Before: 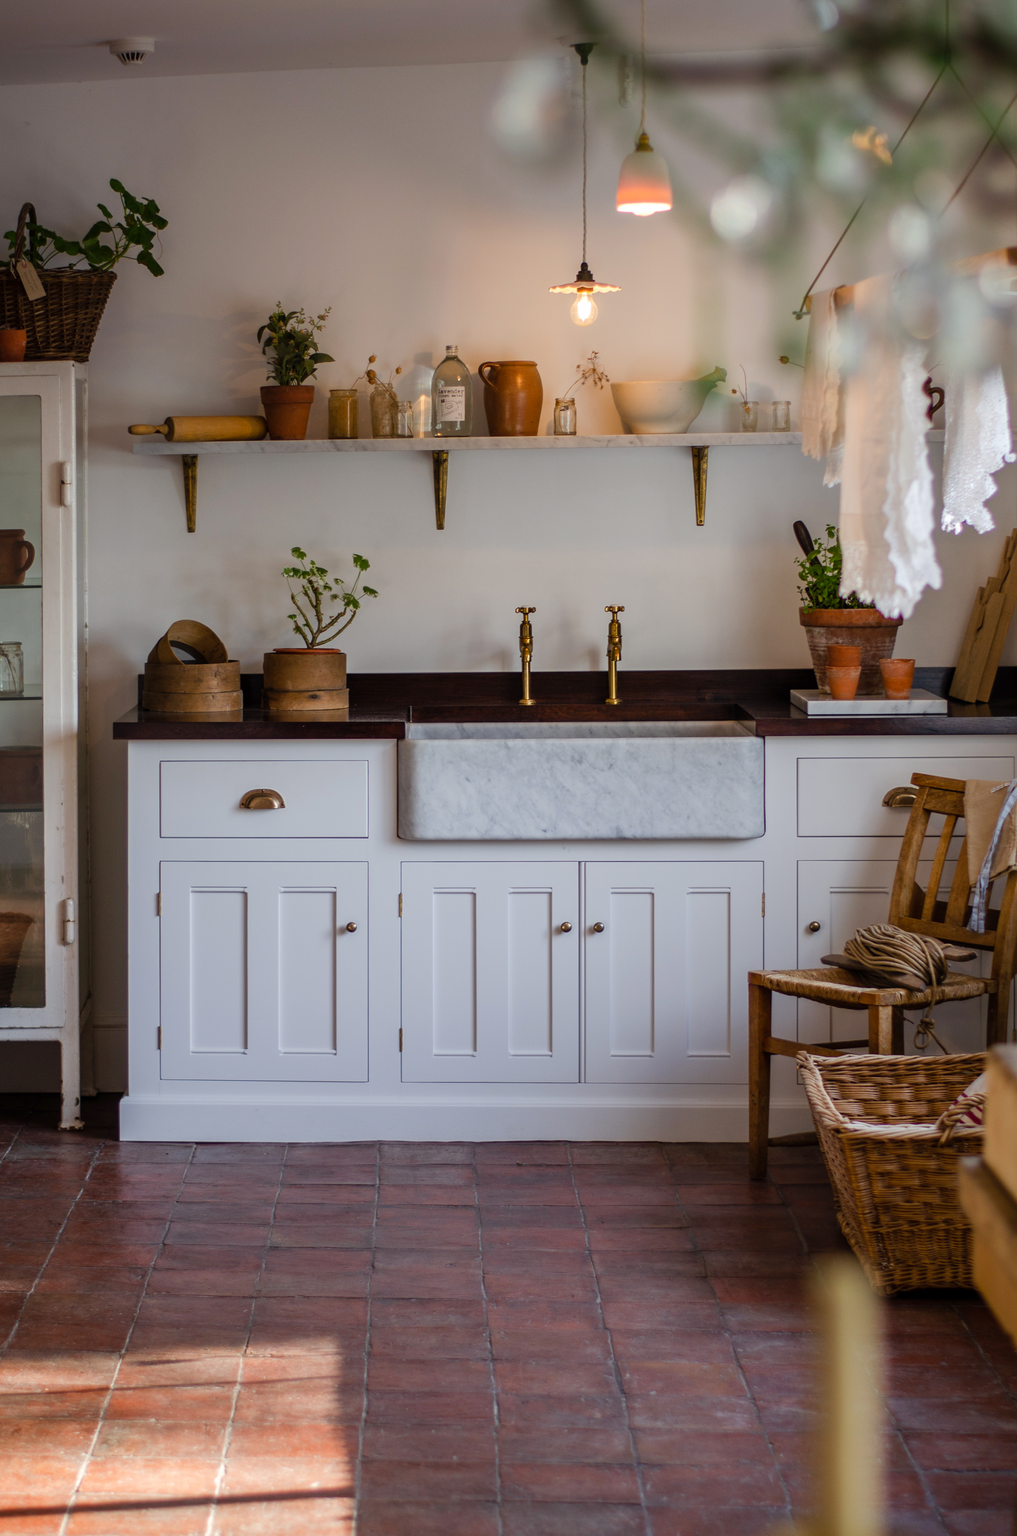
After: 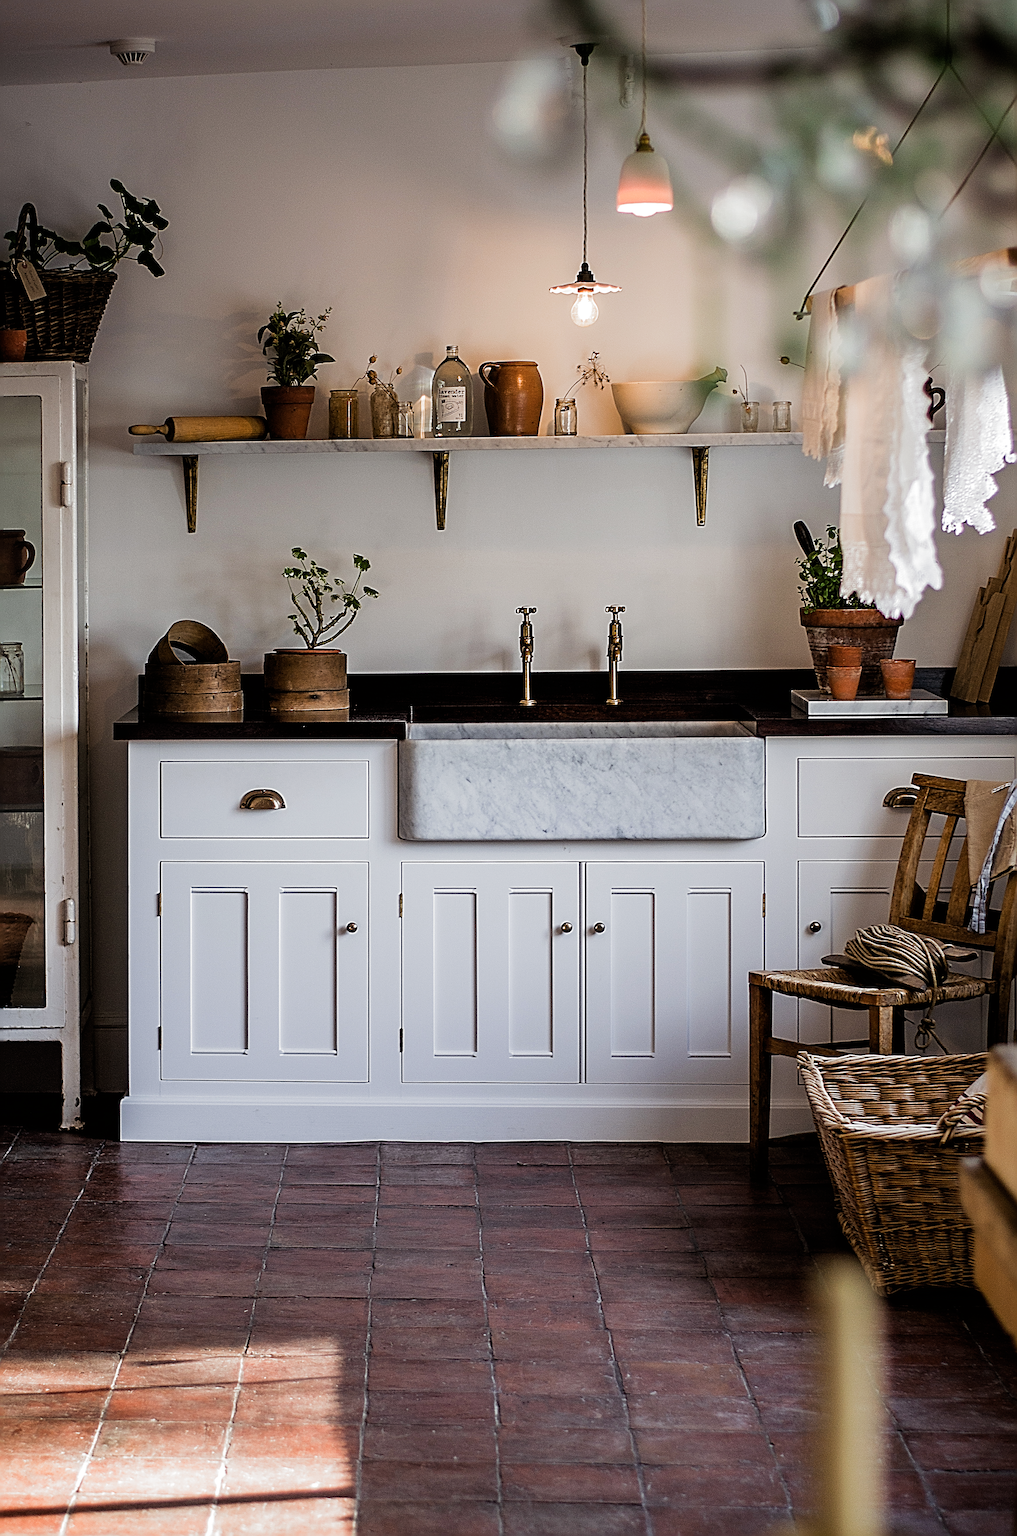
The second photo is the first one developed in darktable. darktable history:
sharpen: radius 4.001, amount 2
filmic rgb: black relative exposure -8.2 EV, white relative exposure 2.2 EV, threshold 3 EV, hardness 7.11, latitude 75%, contrast 1.325, highlights saturation mix -2%, shadows ↔ highlights balance 30%, preserve chrominance RGB euclidean norm, color science v5 (2021), contrast in shadows safe, contrast in highlights safe, enable highlight reconstruction true
